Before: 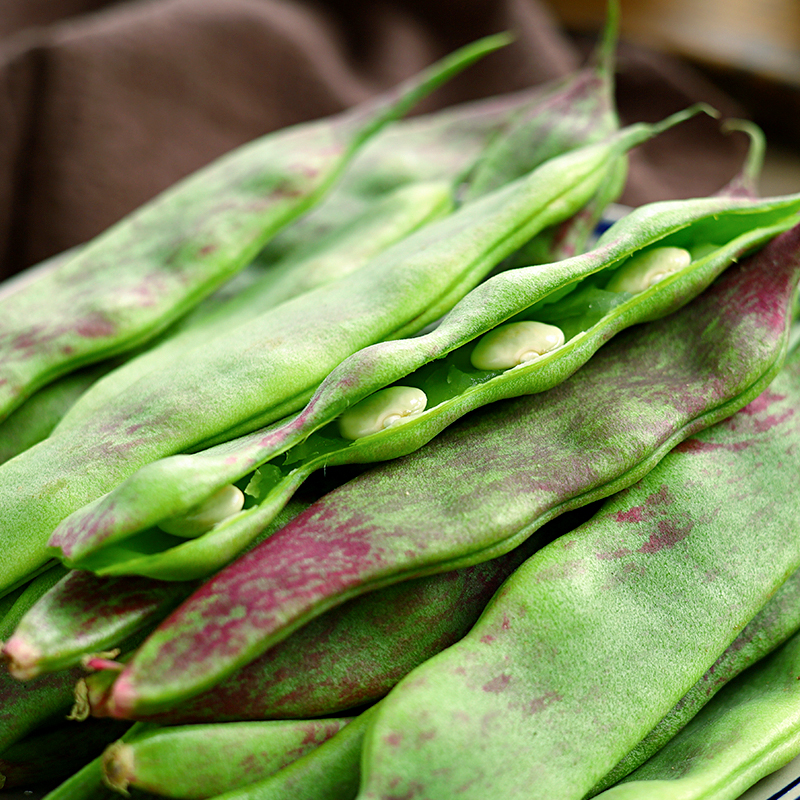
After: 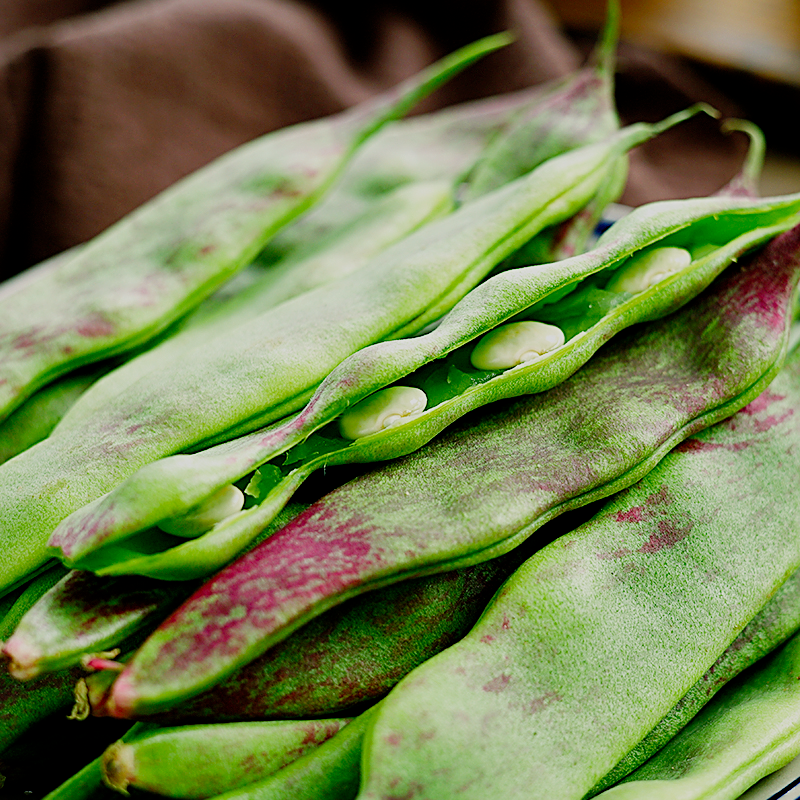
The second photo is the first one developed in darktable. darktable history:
sharpen: on, module defaults
filmic rgb: middle gray luminance 29.19%, black relative exposure -10.21 EV, white relative exposure 5.49 EV, target black luminance 0%, hardness 3.94, latitude 2.55%, contrast 1.122, highlights saturation mix 5.3%, shadows ↔ highlights balance 15.95%, preserve chrominance no, color science v4 (2020)
shadows and highlights: shadows 24.84, highlights -23.66
